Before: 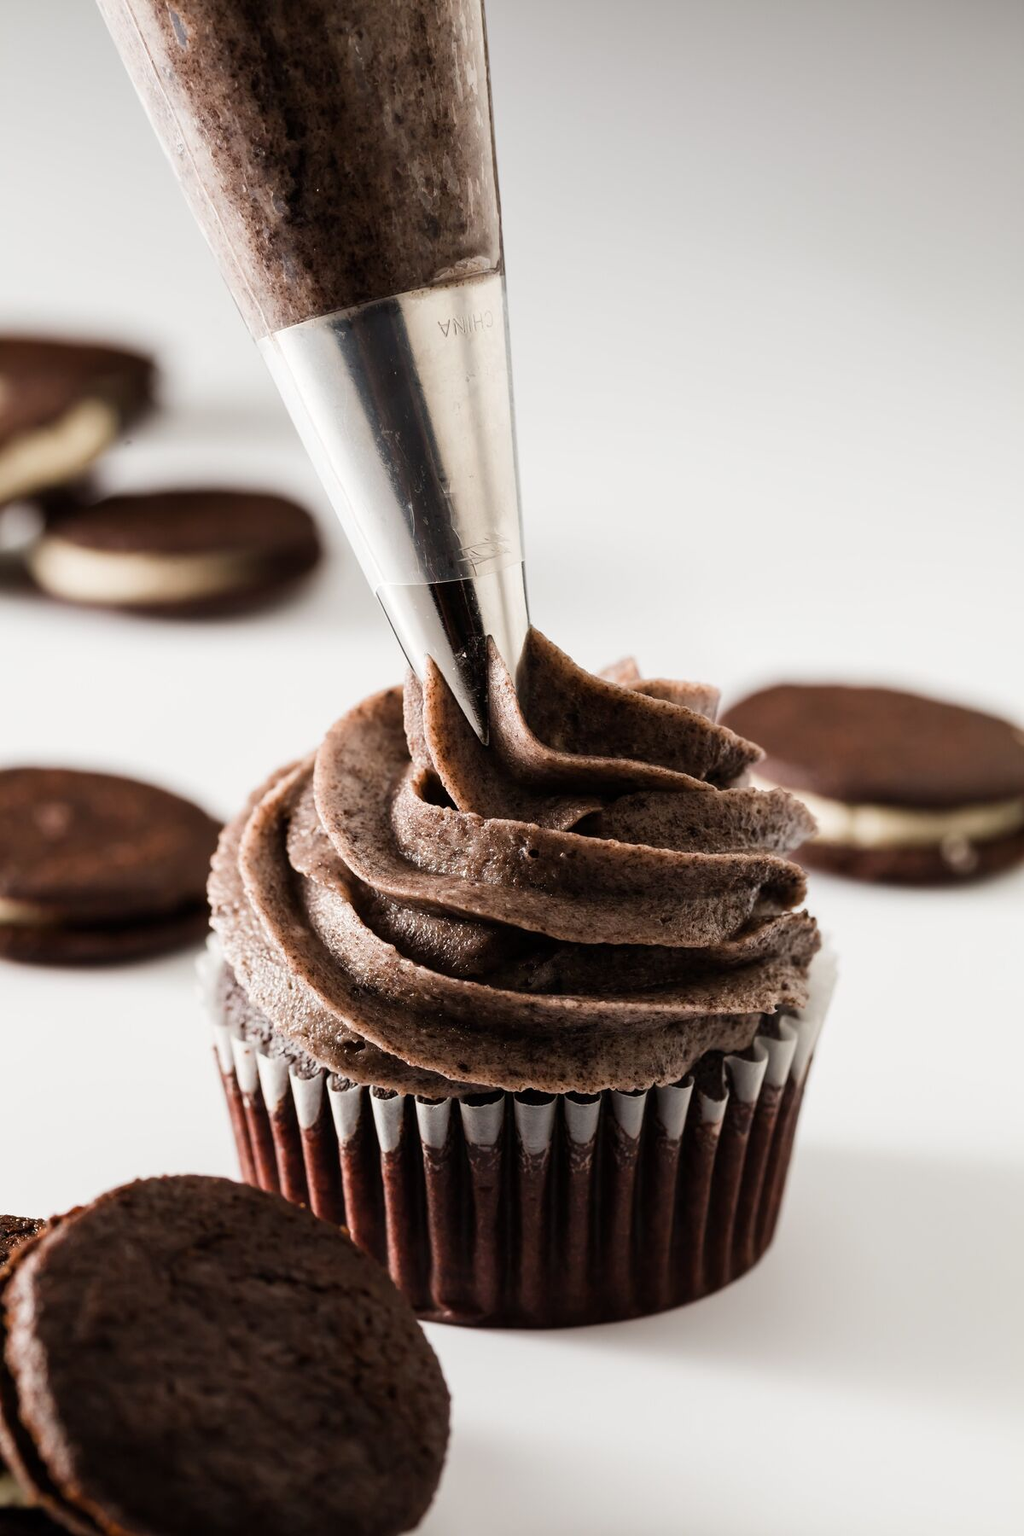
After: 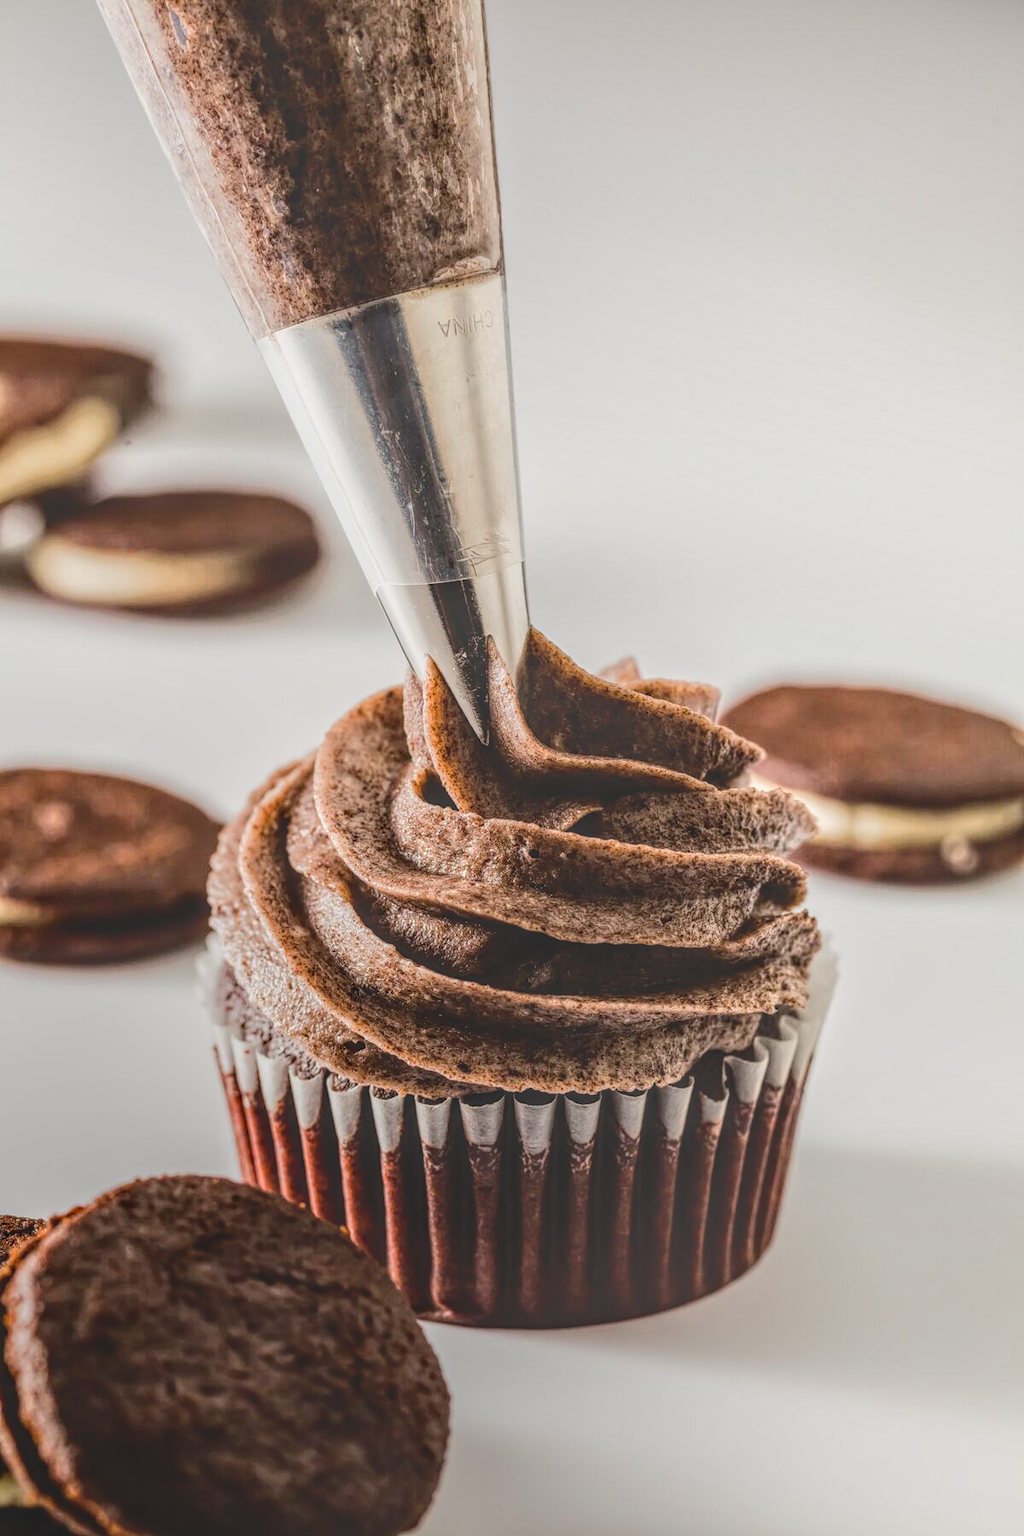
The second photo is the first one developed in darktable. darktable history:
local contrast: highlights 20%, shadows 24%, detail 201%, midtone range 0.2
tone curve: curves: ch0 [(0, 0) (0.003, 0.002) (0.011, 0.007) (0.025, 0.014) (0.044, 0.023) (0.069, 0.033) (0.1, 0.052) (0.136, 0.081) (0.177, 0.134) (0.224, 0.205) (0.277, 0.296) (0.335, 0.401) (0.399, 0.501) (0.468, 0.589) (0.543, 0.658) (0.623, 0.738) (0.709, 0.804) (0.801, 0.871) (0.898, 0.93) (1, 1)], color space Lab, independent channels, preserve colors none
color balance rgb: perceptual saturation grading › global saturation 25.72%, global vibrance 14.91%
base curve: preserve colors none
